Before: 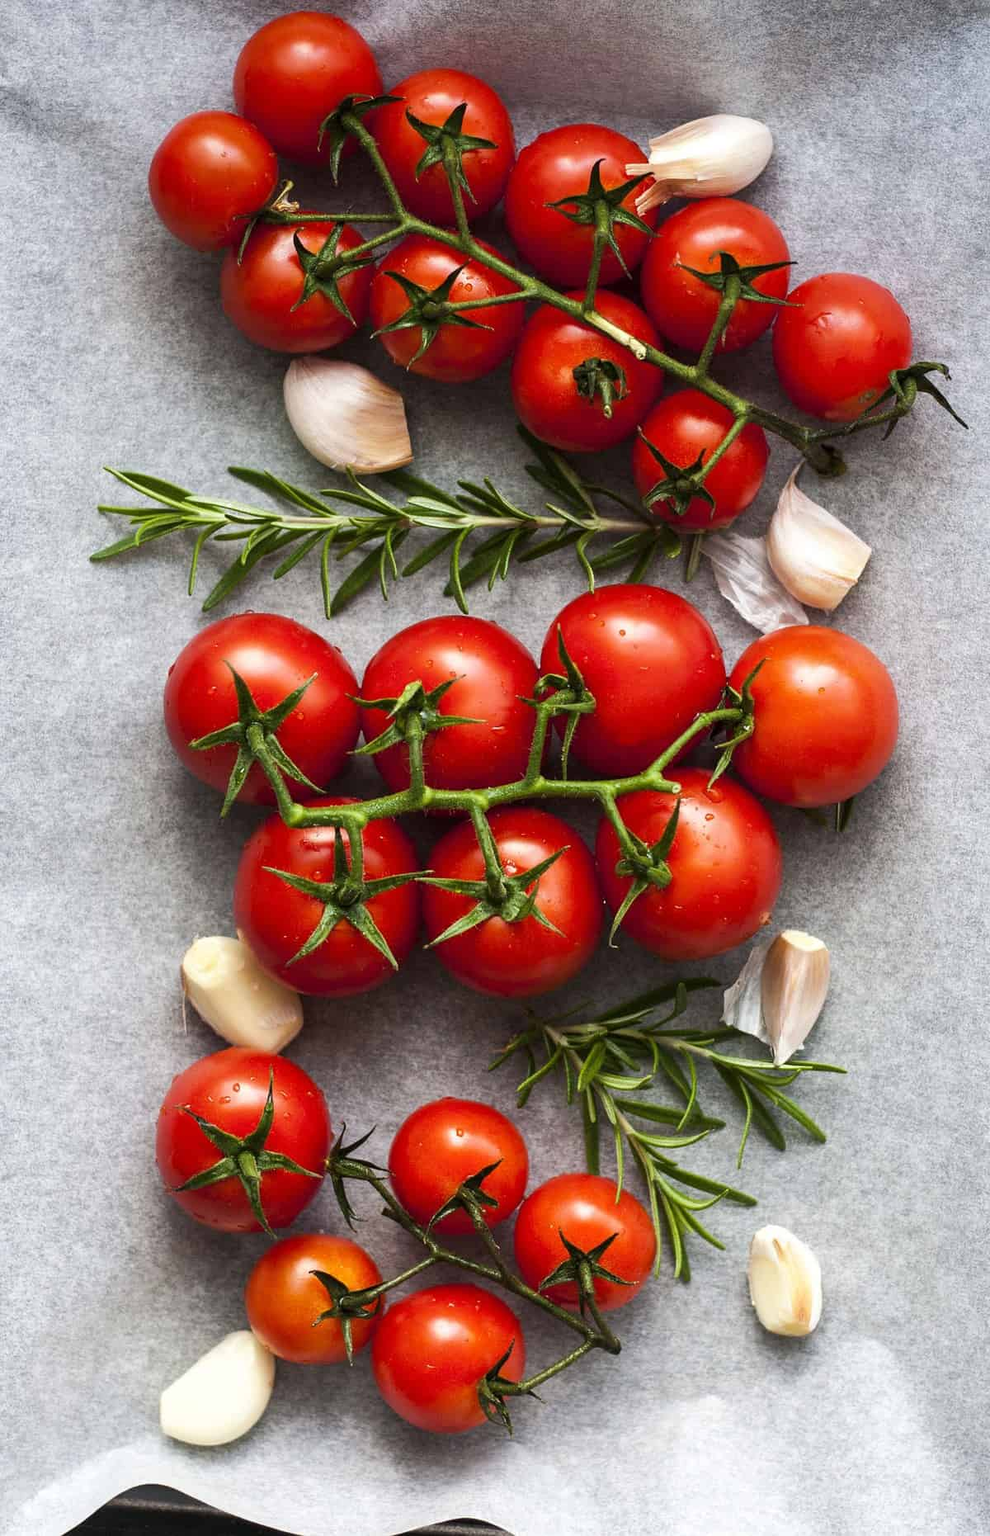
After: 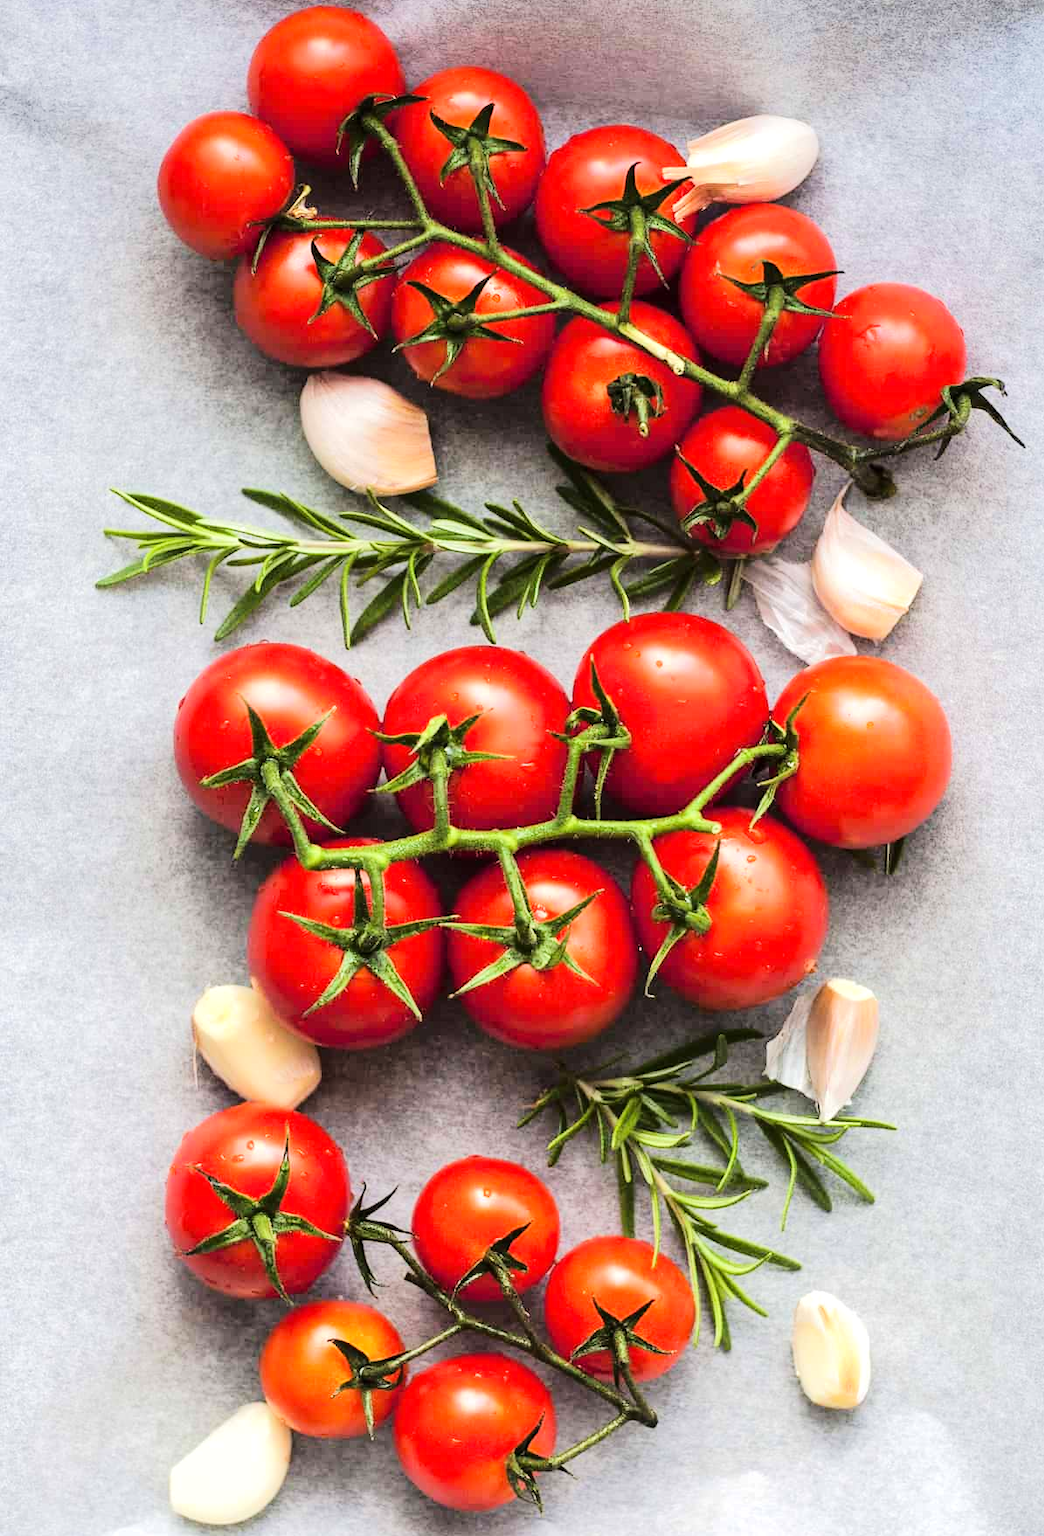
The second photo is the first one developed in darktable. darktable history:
tone equalizer: -7 EV 0.143 EV, -6 EV 0.589 EV, -5 EV 1.19 EV, -4 EV 1.29 EV, -3 EV 1.14 EV, -2 EV 0.6 EV, -1 EV 0.152 EV, edges refinement/feathering 500, mask exposure compensation -1.57 EV, preserve details no
crop: top 0.417%, right 0.261%, bottom 5.089%
